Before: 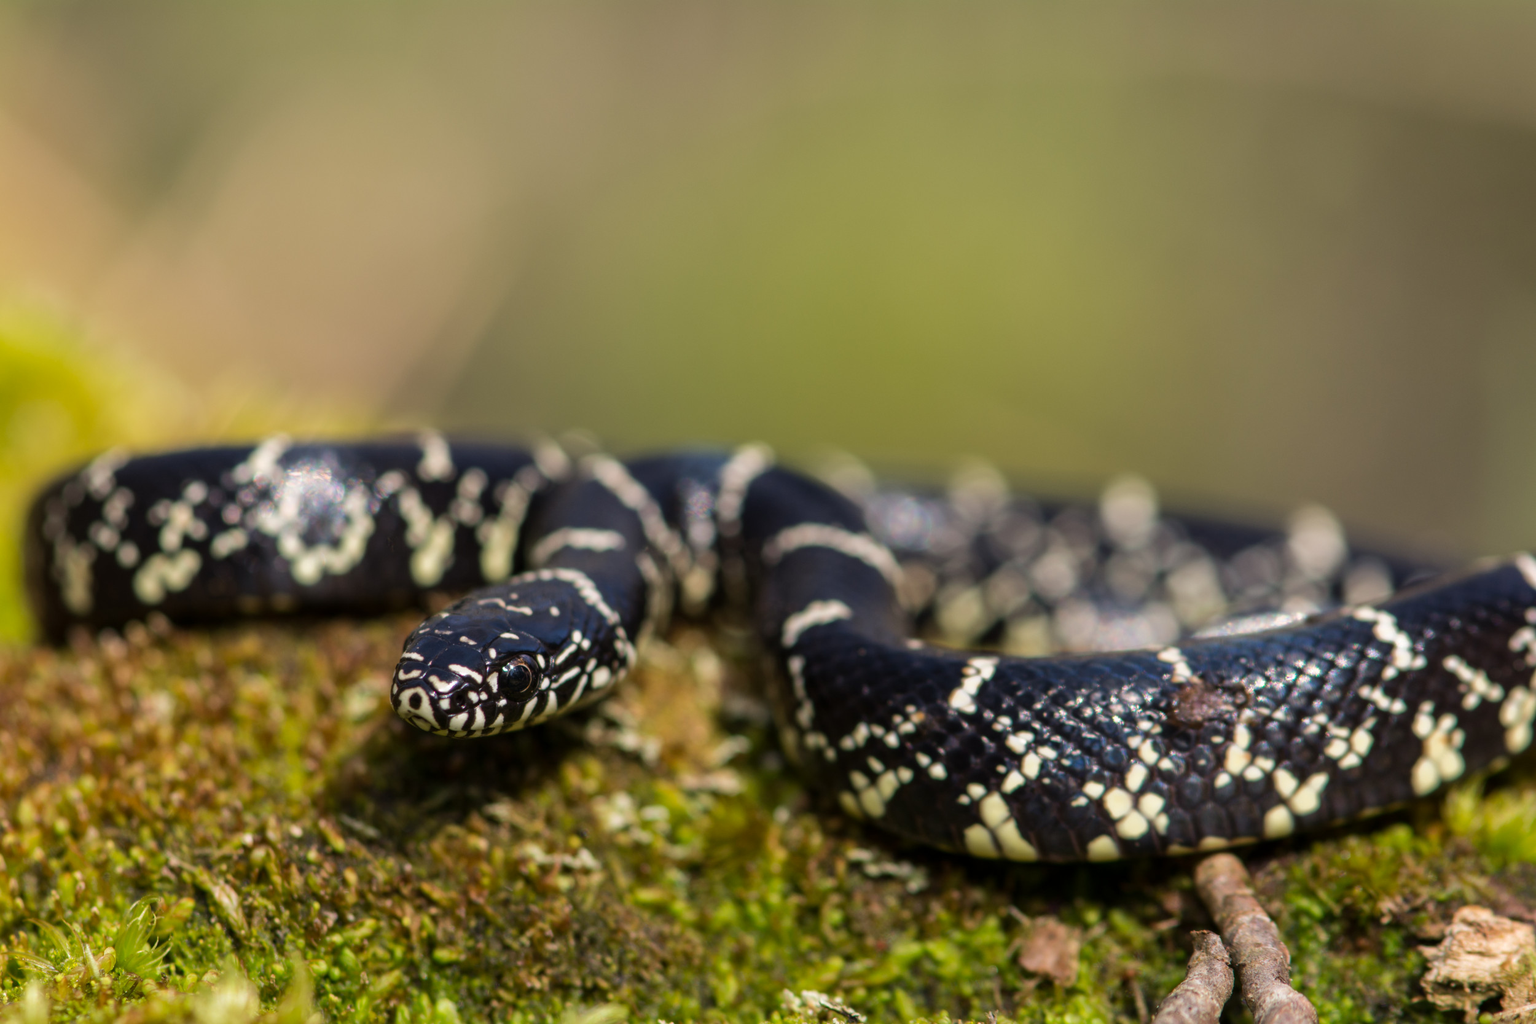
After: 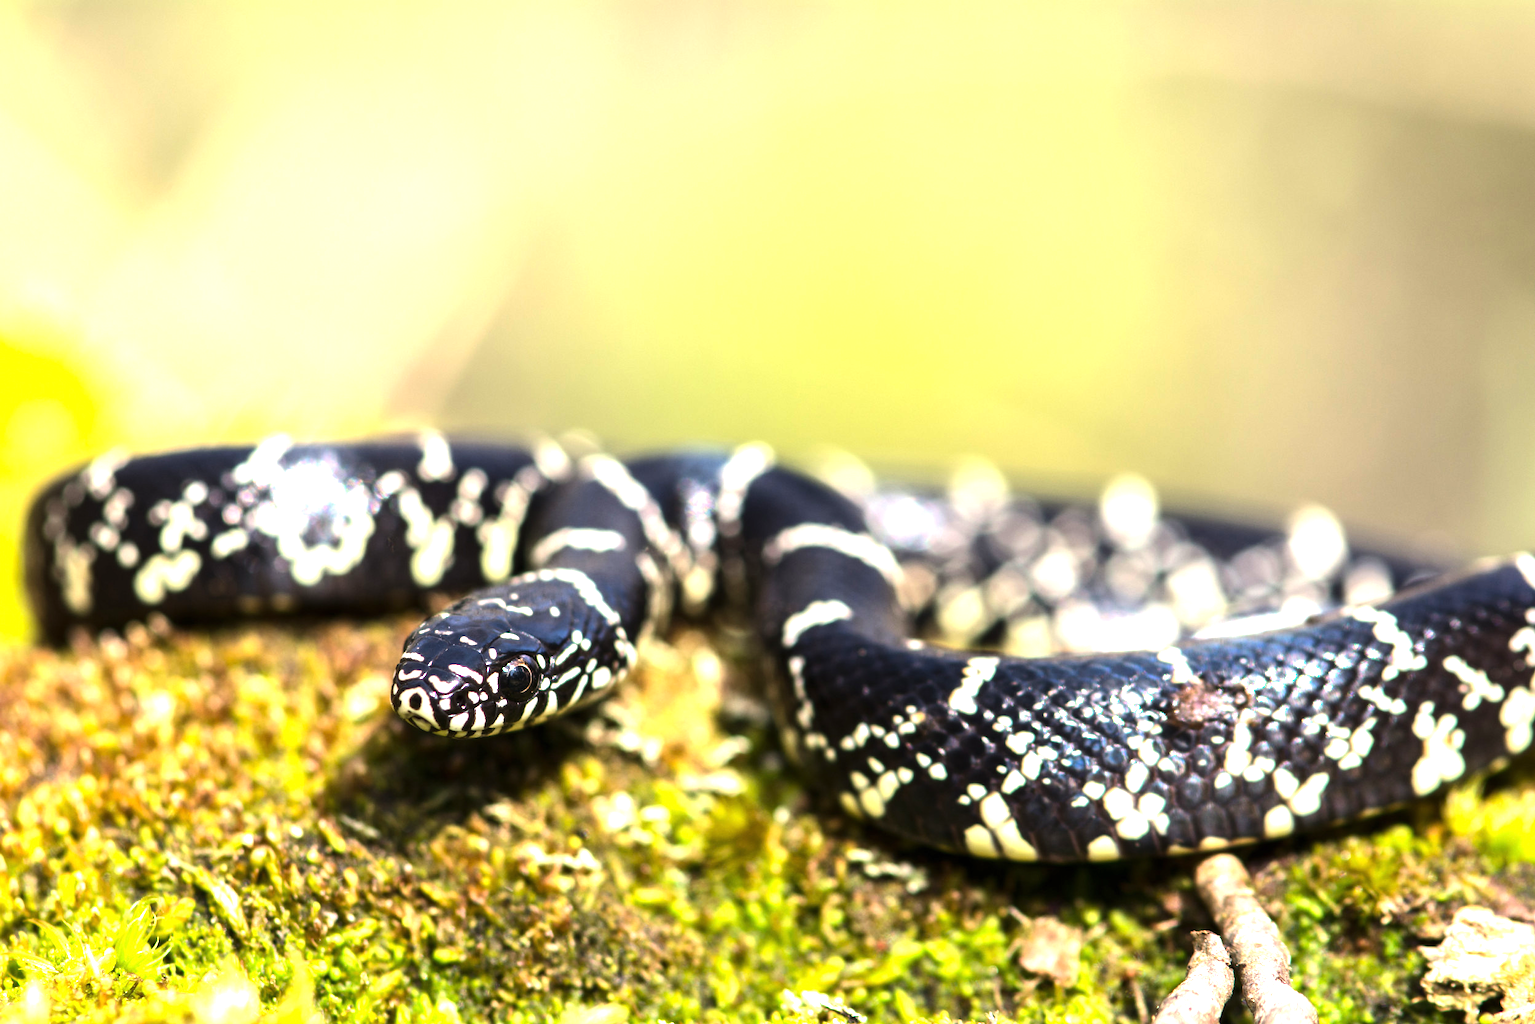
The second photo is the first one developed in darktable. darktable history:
tone equalizer: -8 EV -0.712 EV, -7 EV -0.703 EV, -6 EV -0.58 EV, -5 EV -0.361 EV, -3 EV 0.405 EV, -2 EV 0.6 EV, -1 EV 0.681 EV, +0 EV 0.74 EV, edges refinement/feathering 500, mask exposure compensation -1.57 EV, preserve details no
exposure: black level correction 0, exposure 1.38 EV, compensate highlight preservation false
